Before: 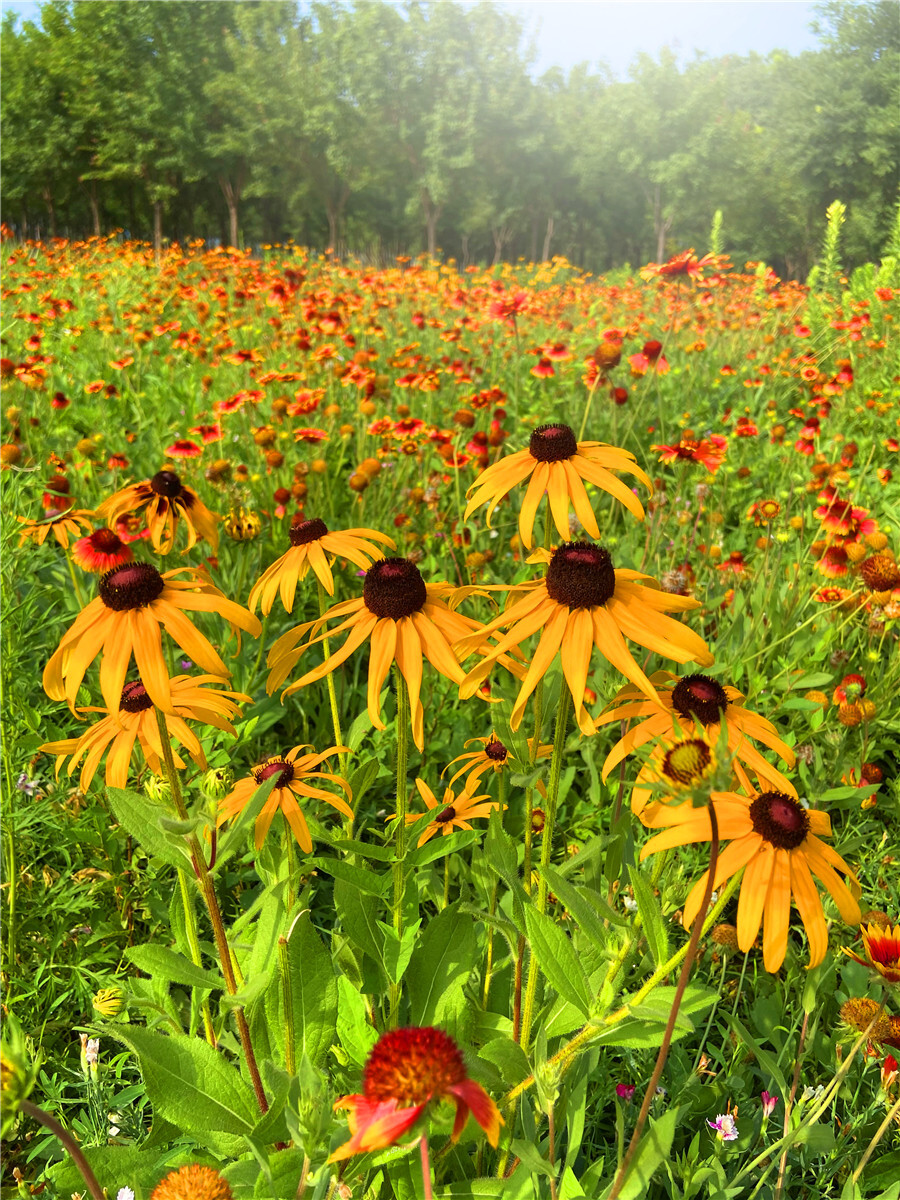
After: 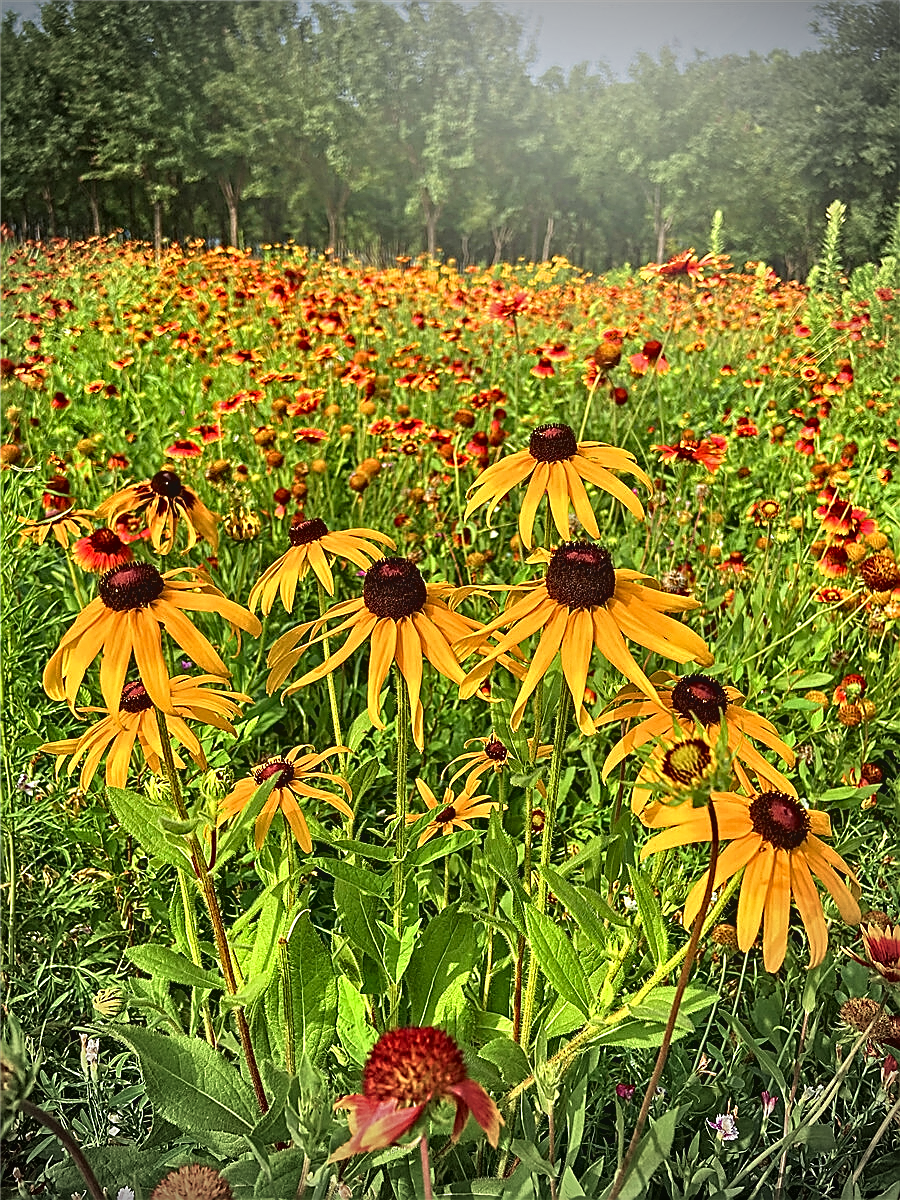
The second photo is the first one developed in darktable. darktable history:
vignetting: fall-off start 75%, brightness -0.692, width/height ratio 1.084
contrast brightness saturation: contrast -0.11
sharpen: radius 1.4, amount 1.25, threshold 0.7
contrast equalizer: octaves 7, y [[0.5, 0.542, 0.583, 0.625, 0.667, 0.708], [0.5 ×6], [0.5 ×6], [0 ×6], [0 ×6]]
